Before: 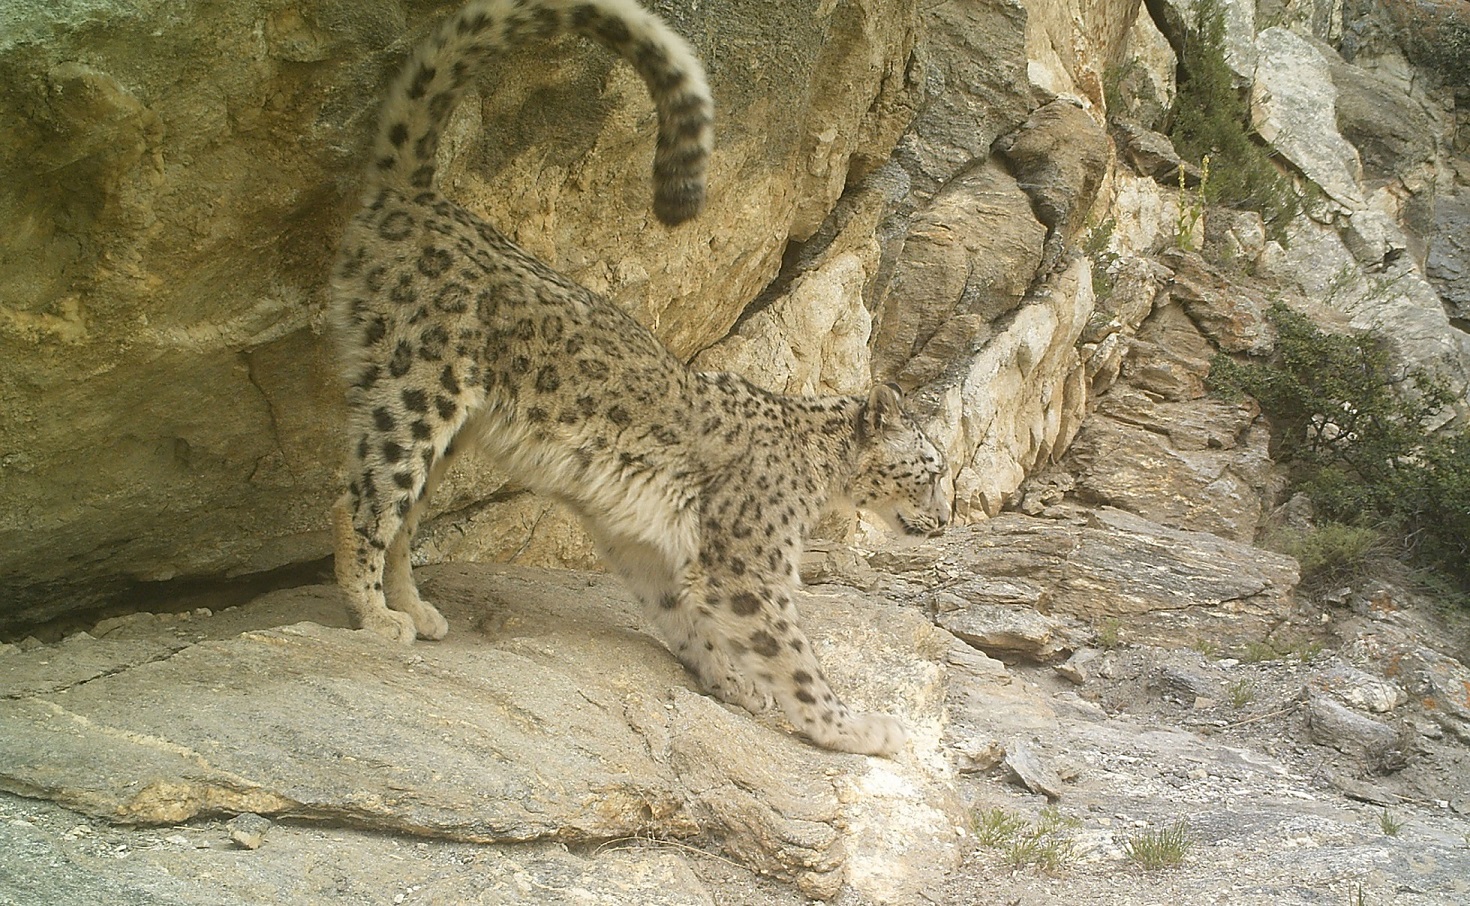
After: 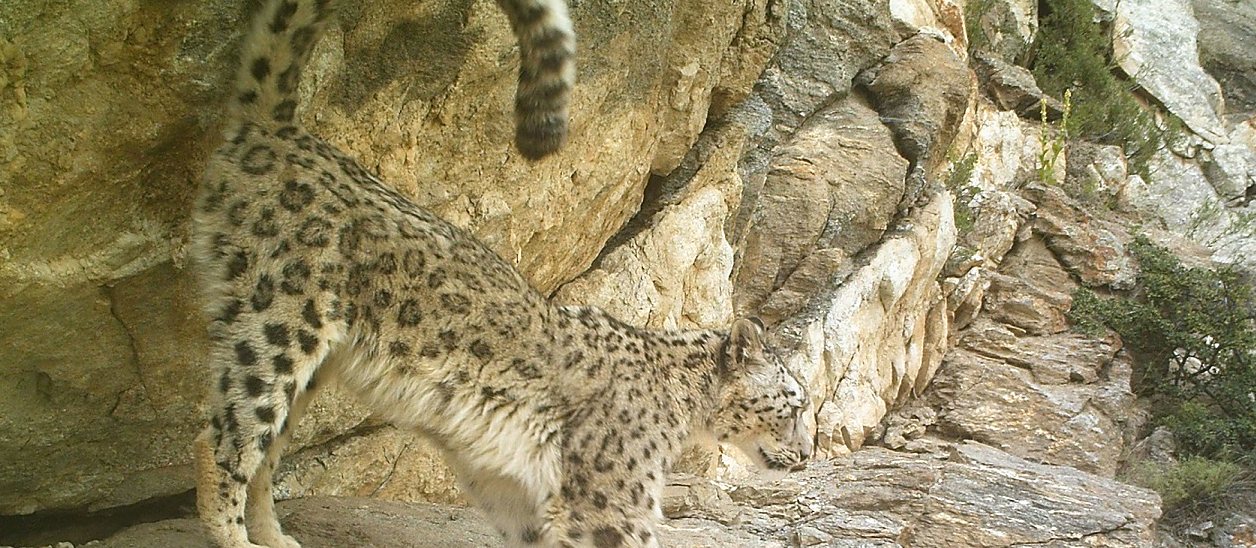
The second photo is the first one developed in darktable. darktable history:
color calibration: output R [0.946, 0.065, -0.013, 0], output G [-0.246, 1.264, -0.017, 0], output B [0.046, -0.098, 1.05, 0], illuminant as shot in camera, x 0.358, y 0.373, temperature 4628.91 K, saturation algorithm version 1 (2020)
crop and rotate: left 9.447%, top 7.32%, right 5.074%, bottom 32.159%
tone curve: curves: ch0 [(0, 0) (0.003, 0.002) (0.011, 0.009) (0.025, 0.021) (0.044, 0.037) (0.069, 0.058) (0.1, 0.083) (0.136, 0.122) (0.177, 0.165) (0.224, 0.216) (0.277, 0.277) (0.335, 0.344) (0.399, 0.418) (0.468, 0.499) (0.543, 0.586) (0.623, 0.679) (0.709, 0.779) (0.801, 0.877) (0.898, 0.977) (1, 1)], preserve colors none
